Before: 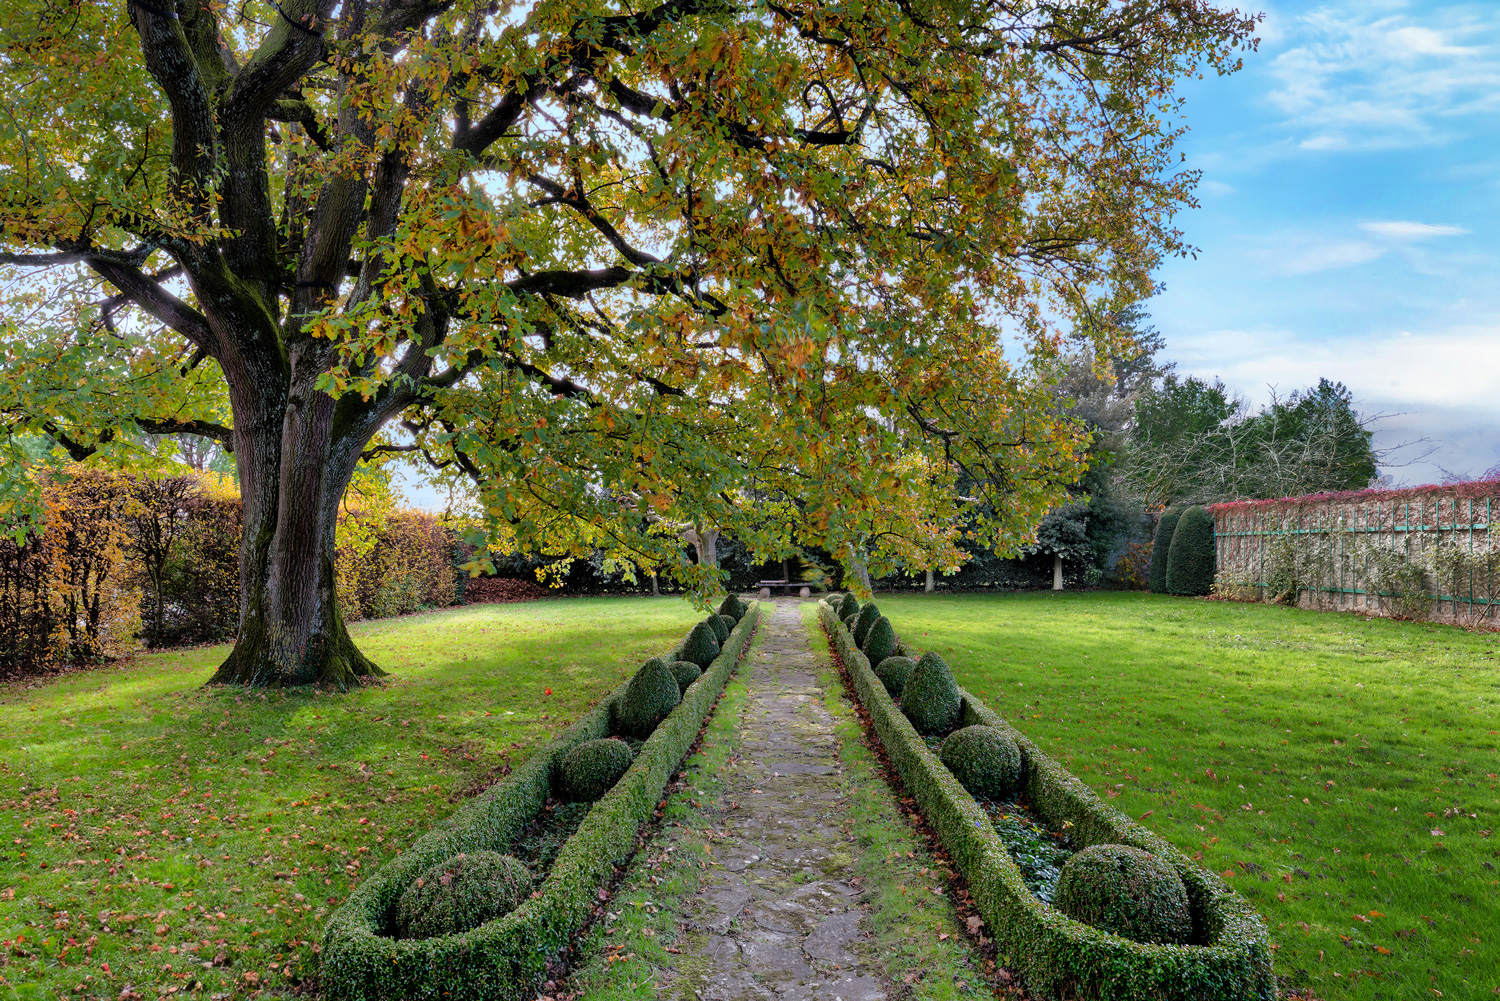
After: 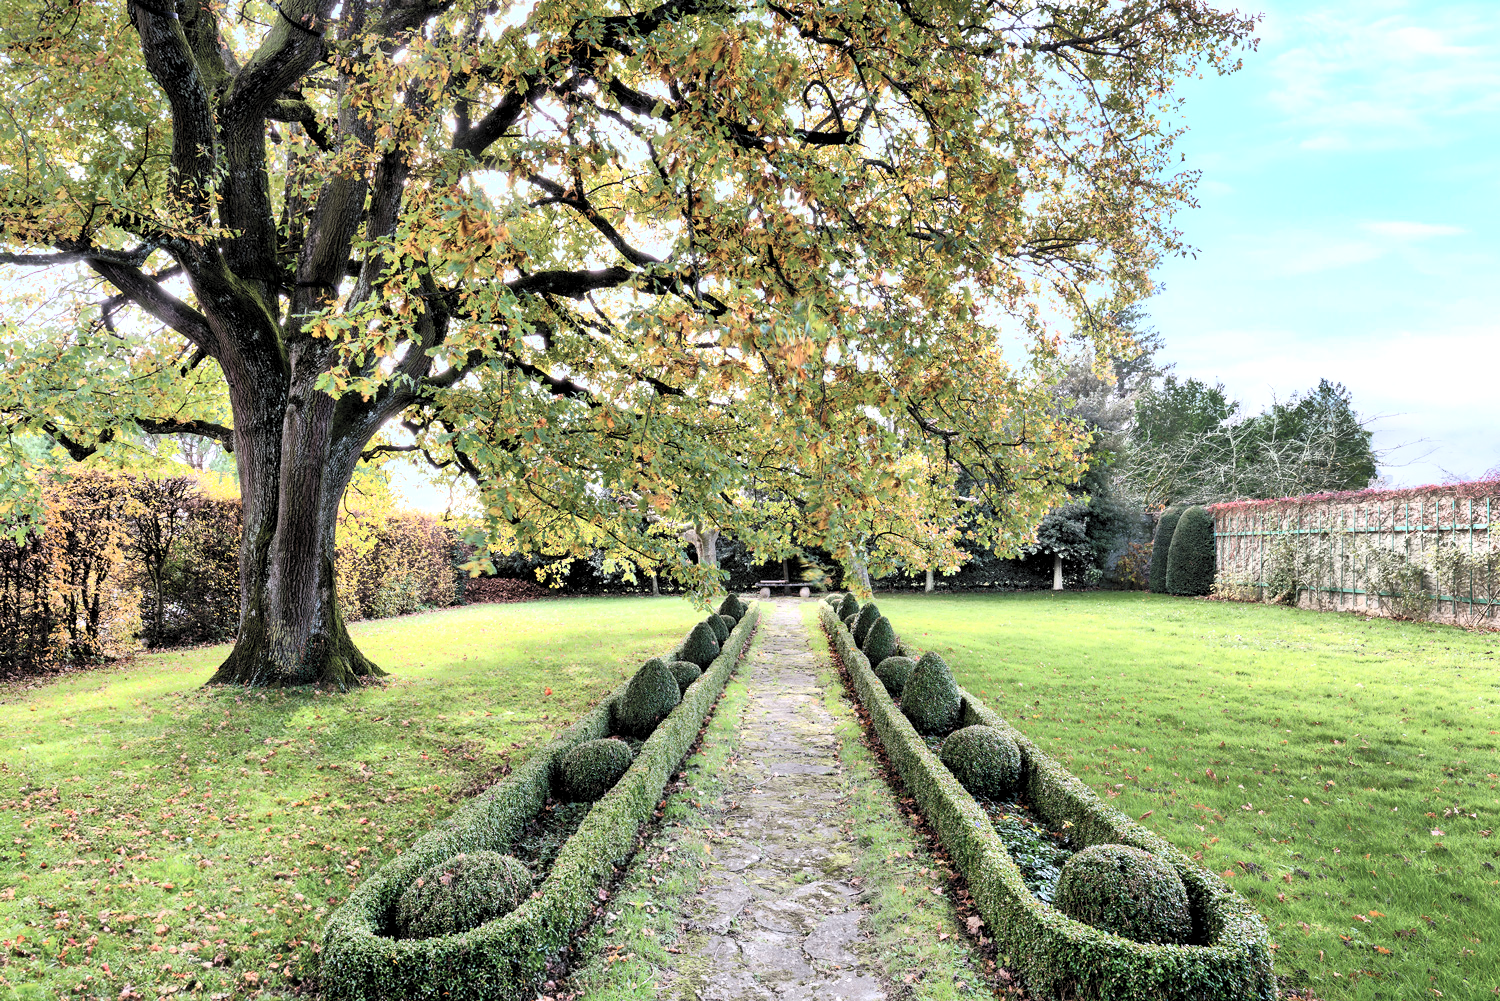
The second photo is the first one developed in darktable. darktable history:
exposure: compensate exposure bias true, compensate highlight preservation false
contrast brightness saturation: contrast 0.415, brightness 0.555, saturation -0.185
levels: levels [0.073, 0.497, 0.972]
